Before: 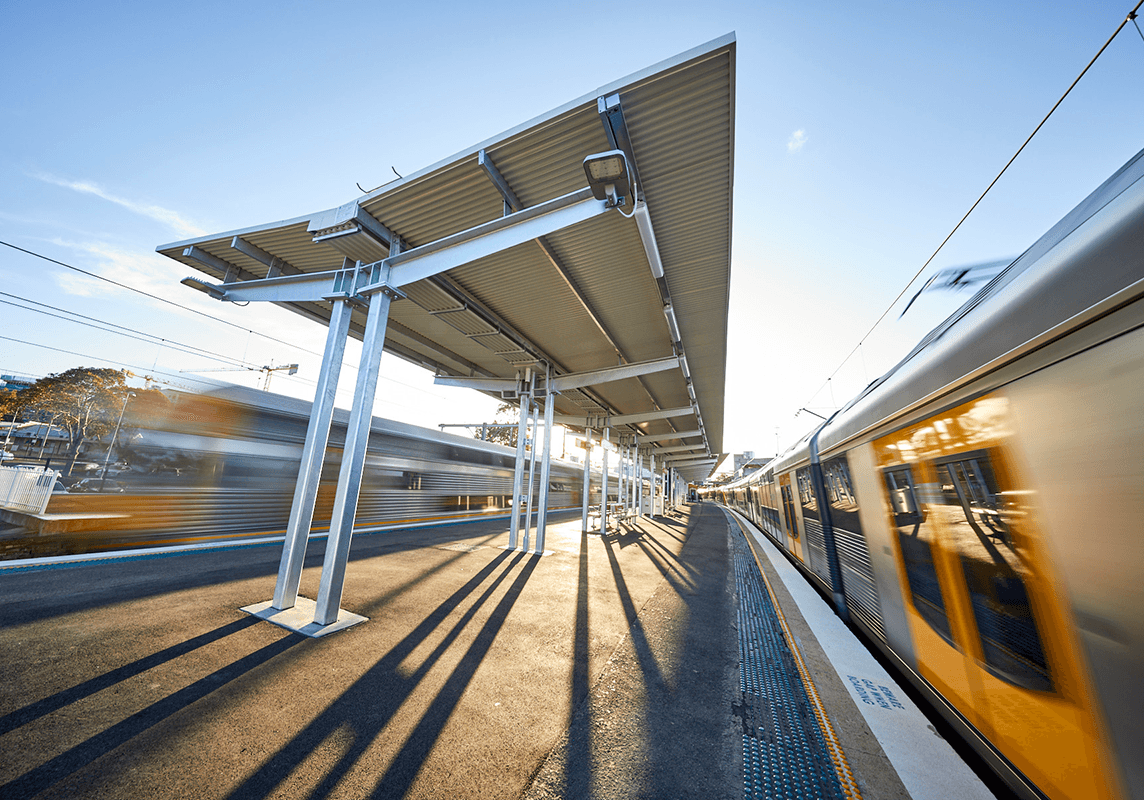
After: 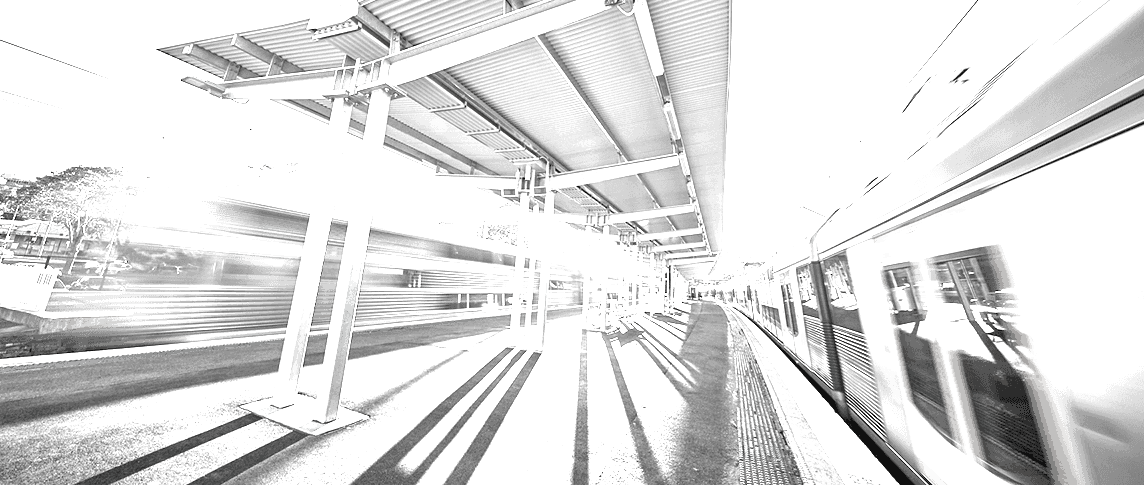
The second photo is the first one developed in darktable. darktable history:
white balance: red 1.138, green 0.996, blue 0.812
crop and rotate: top 25.357%, bottom 13.942%
exposure: black level correction 0, exposure 2.327 EV, compensate exposure bias true, compensate highlight preservation false
color balance rgb: perceptual saturation grading › global saturation 25%, global vibrance 20%
color zones: curves: ch1 [(0, 0.006) (0.094, 0.285) (0.171, 0.001) (0.429, 0.001) (0.571, 0.003) (0.714, 0.004) (0.857, 0.004) (1, 0.006)]
